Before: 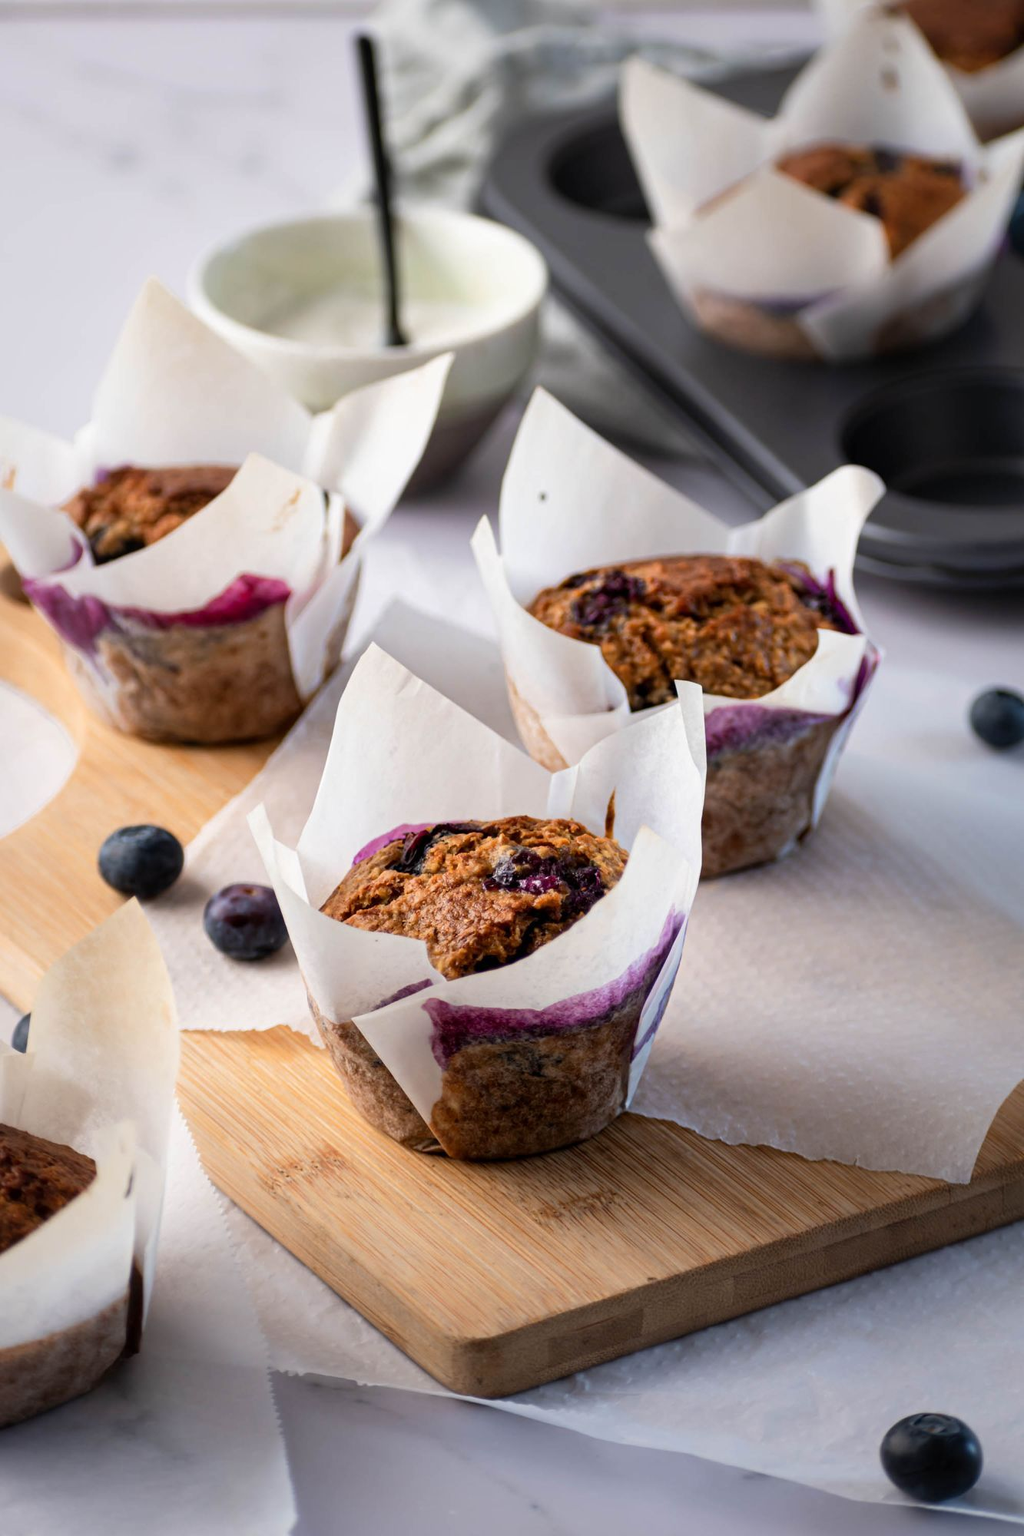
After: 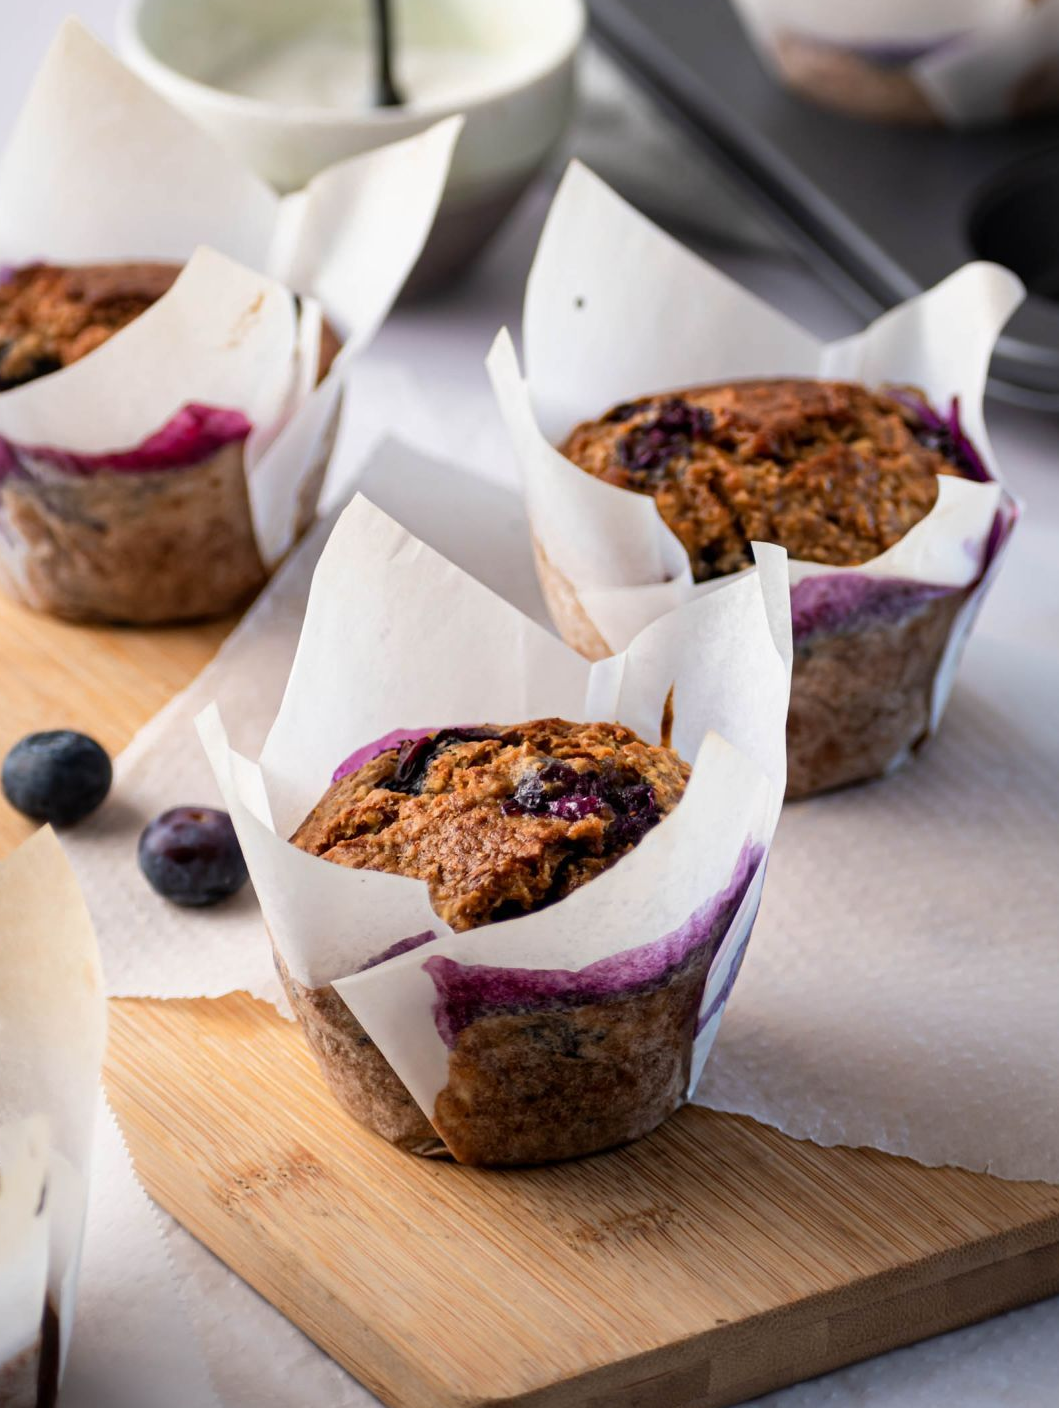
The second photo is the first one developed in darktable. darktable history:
crop: left 9.567%, top 17.24%, right 10.981%, bottom 12.321%
